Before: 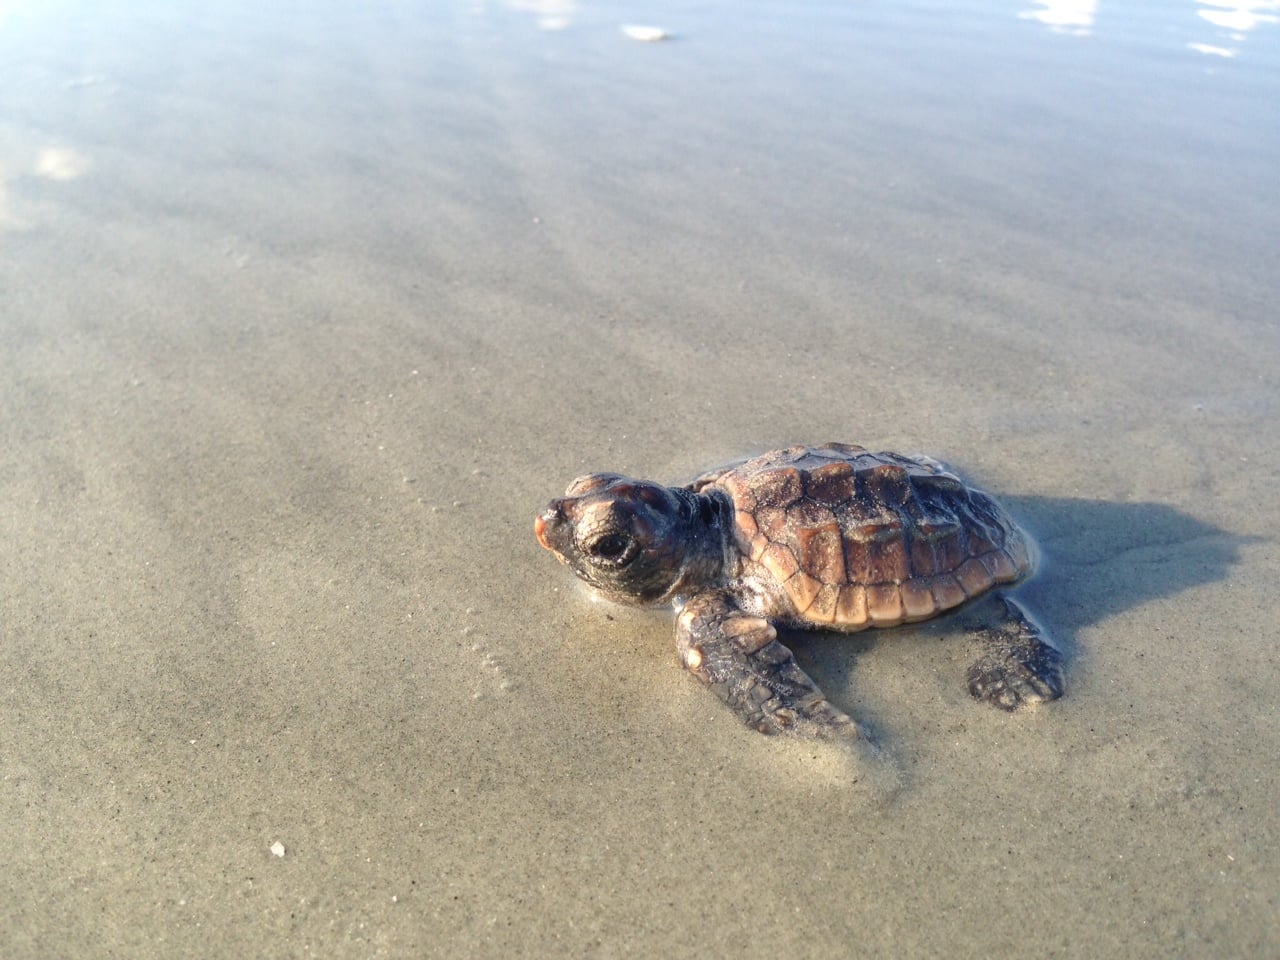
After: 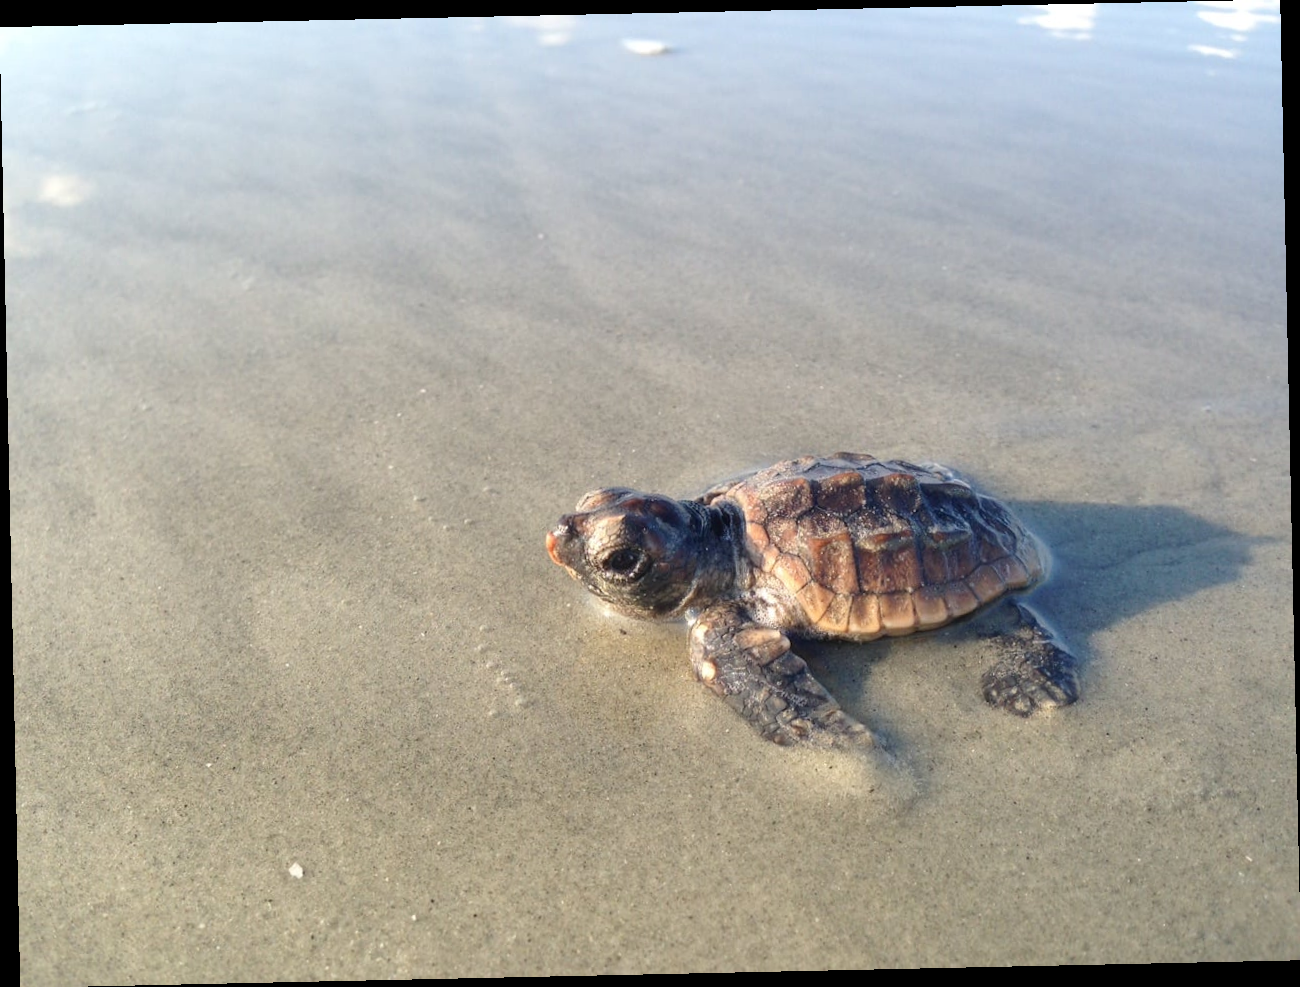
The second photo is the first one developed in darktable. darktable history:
rotate and perspective: rotation -1.24°, automatic cropping off
vibrance: vibrance 15%
